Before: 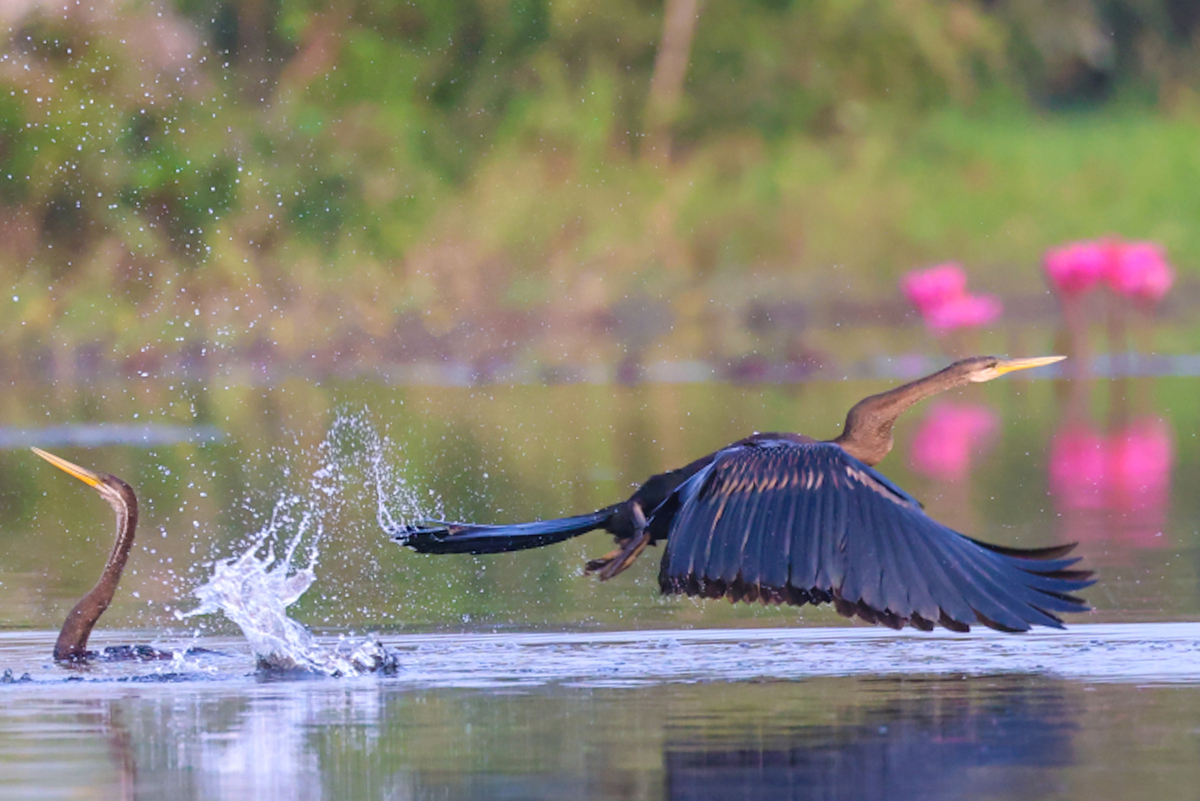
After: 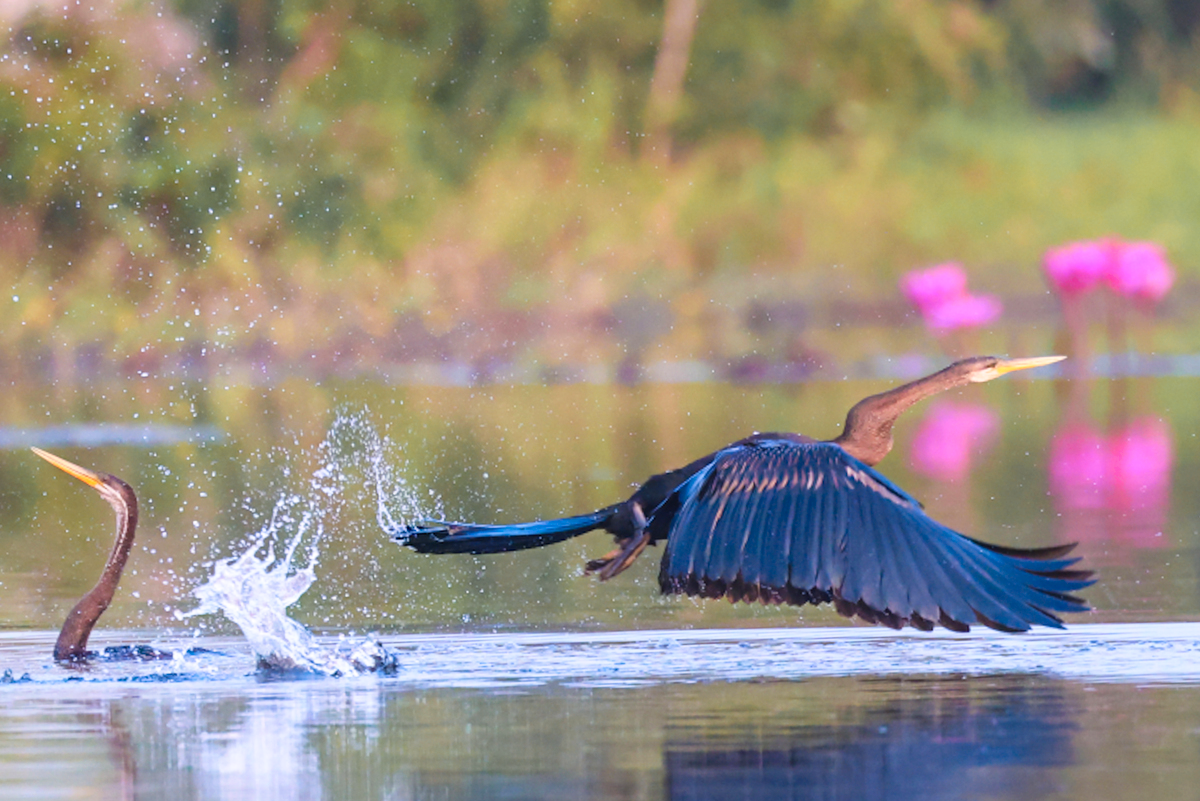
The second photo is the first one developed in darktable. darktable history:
color zones: curves: ch1 [(0.263, 0.53) (0.376, 0.287) (0.487, 0.512) (0.748, 0.547) (1, 0.513)]; ch2 [(0.262, 0.45) (0.751, 0.477)]
tone equalizer: on, module defaults
base curve: curves: ch0 [(0, 0) (0.666, 0.806) (1, 1)], preserve colors none
